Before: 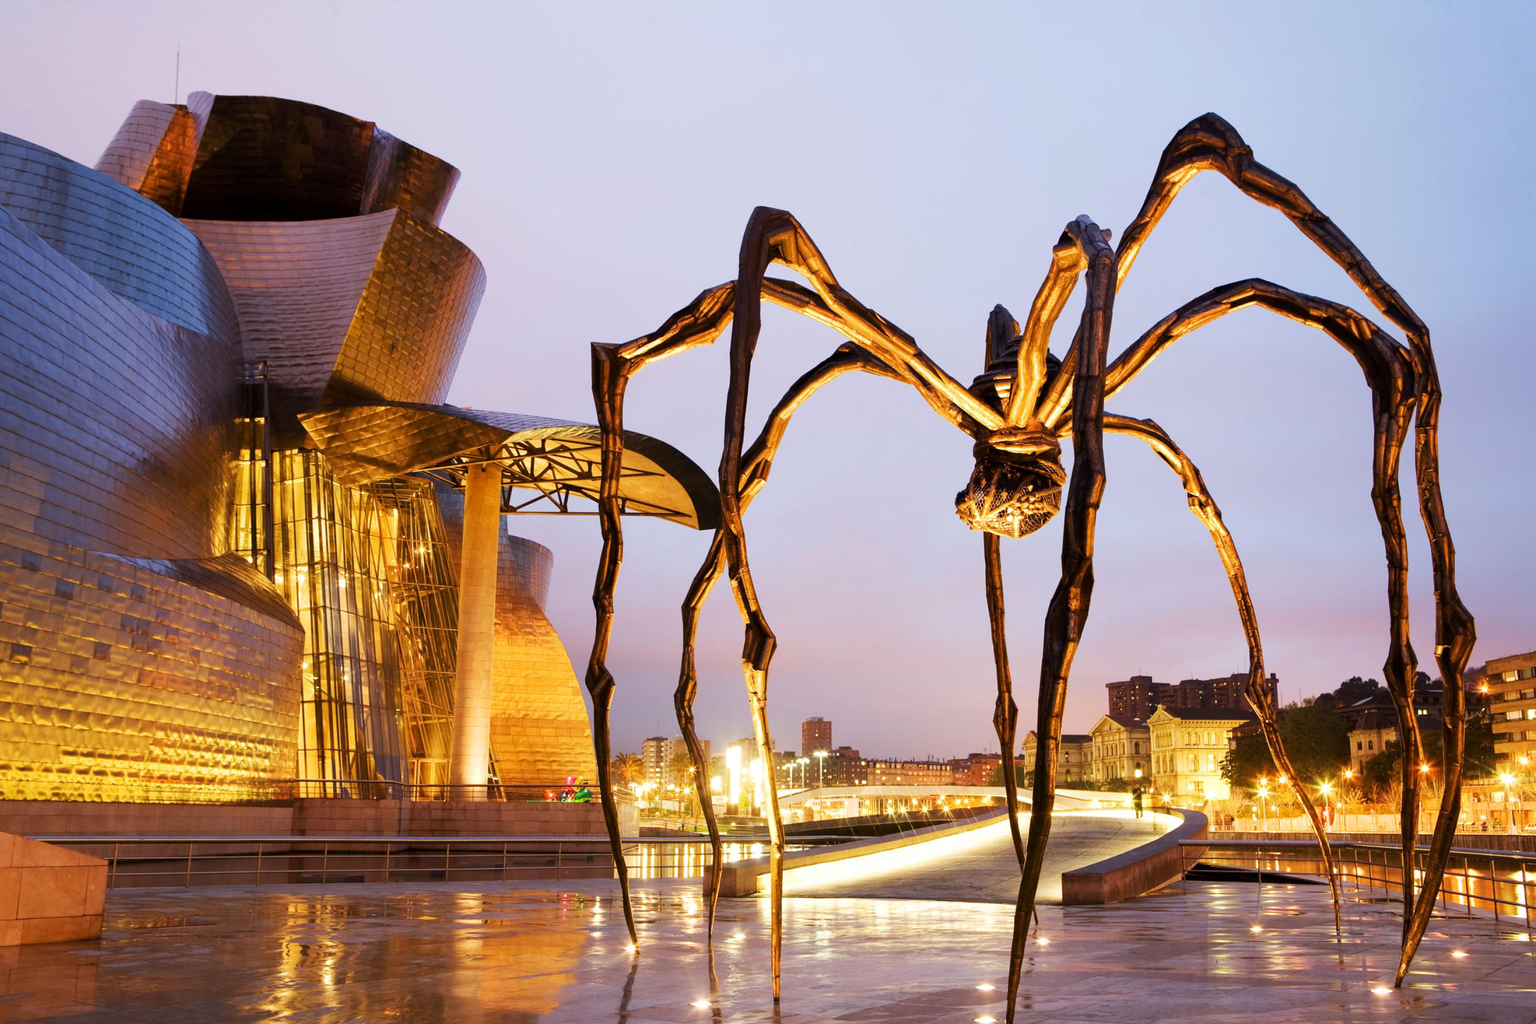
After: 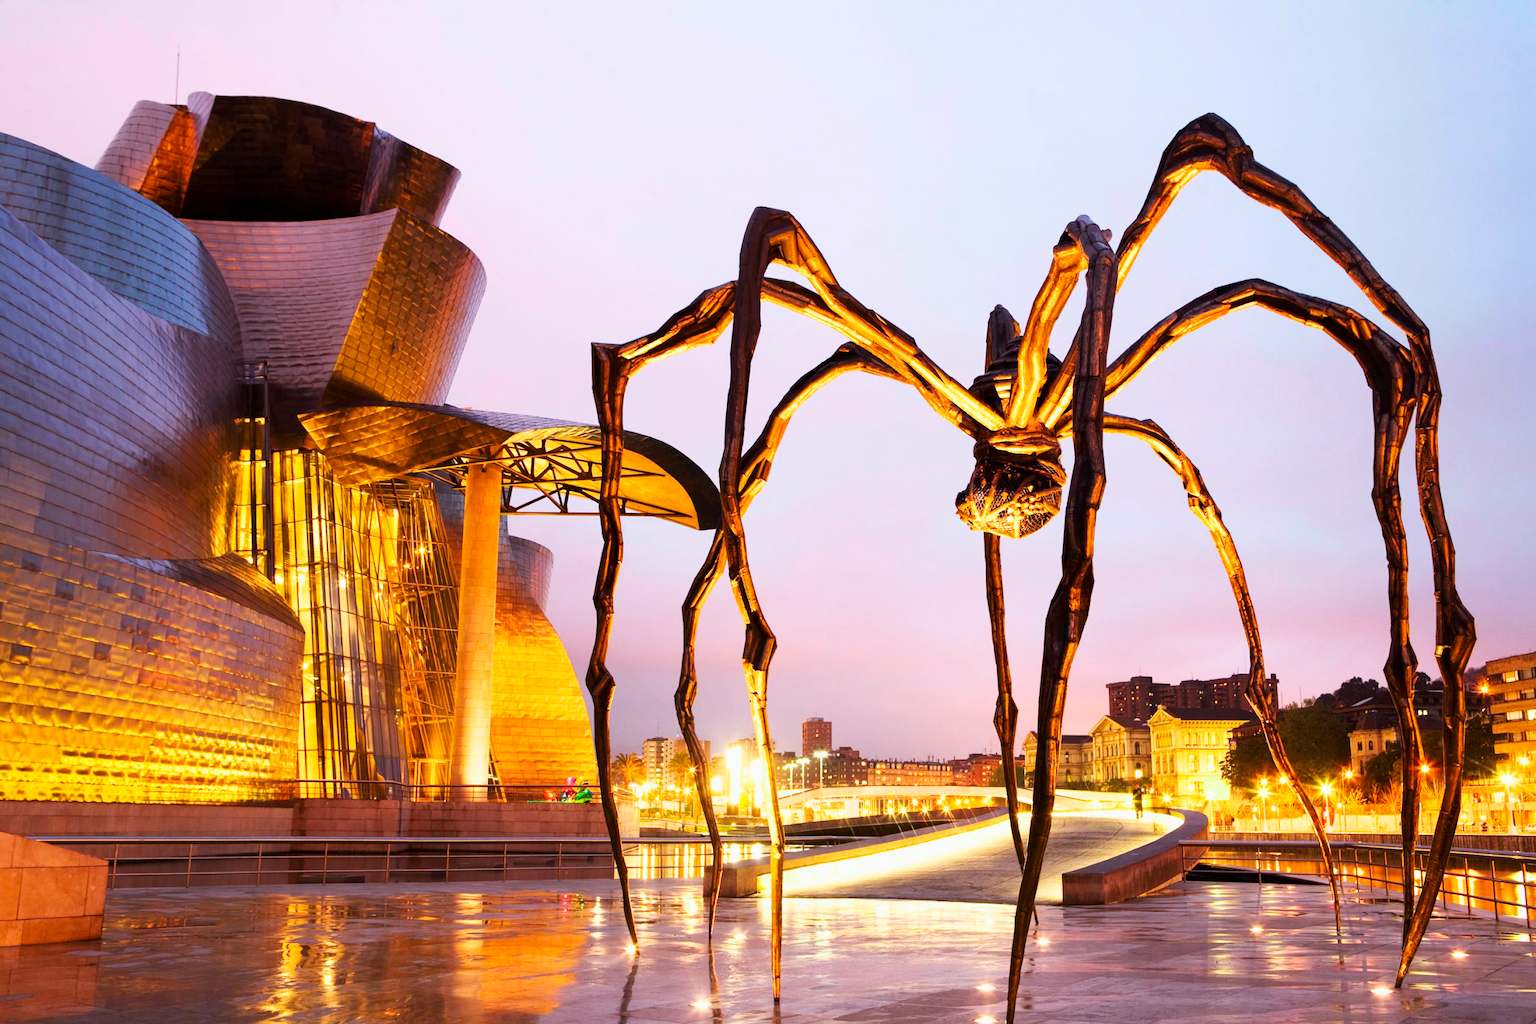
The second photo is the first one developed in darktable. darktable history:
tone curve: curves: ch0 [(0, 0) (0.051, 0.047) (0.102, 0.099) (0.236, 0.249) (0.429, 0.473) (0.67, 0.755) (0.875, 0.948) (1, 0.985)]; ch1 [(0, 0) (0.339, 0.298) (0.402, 0.363) (0.453, 0.413) (0.485, 0.469) (0.494, 0.493) (0.504, 0.502) (0.515, 0.526) (0.563, 0.591) (0.597, 0.639) (0.834, 0.888) (1, 1)]; ch2 [(0, 0) (0.362, 0.353) (0.425, 0.439) (0.501, 0.501) (0.537, 0.538) (0.58, 0.59) (0.642, 0.669) (0.773, 0.856) (1, 1)], color space Lab, independent channels, preserve colors none
